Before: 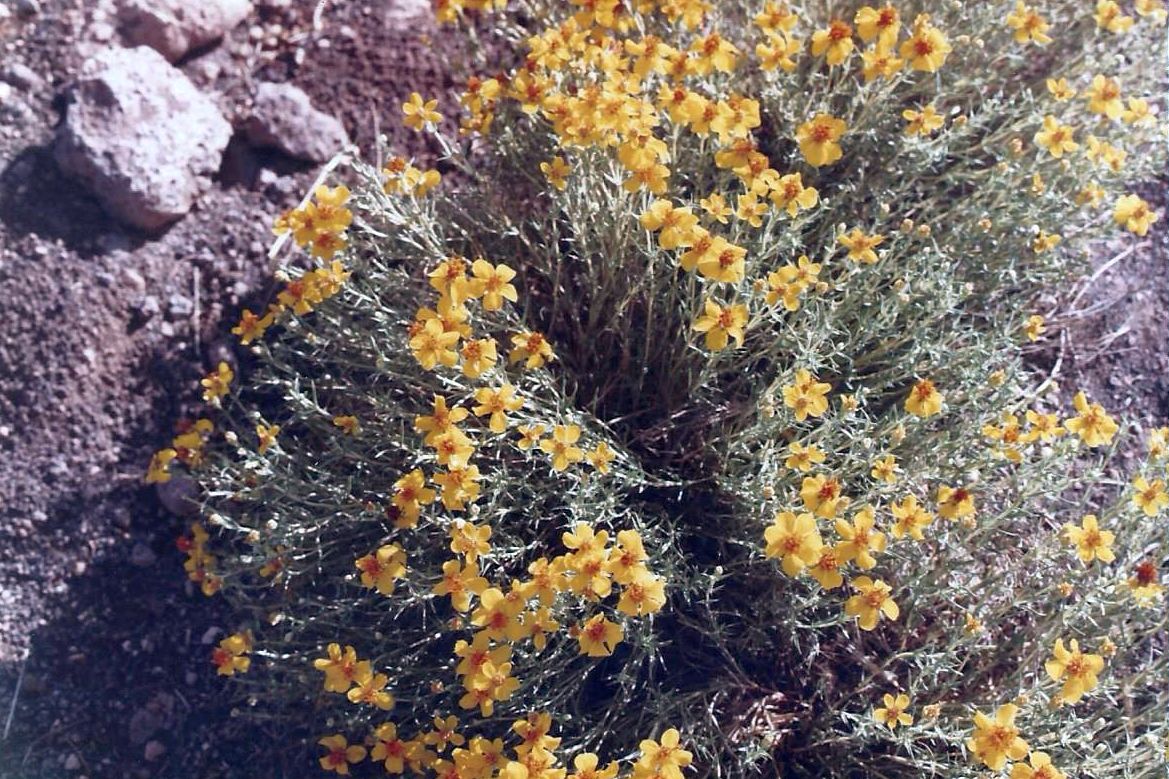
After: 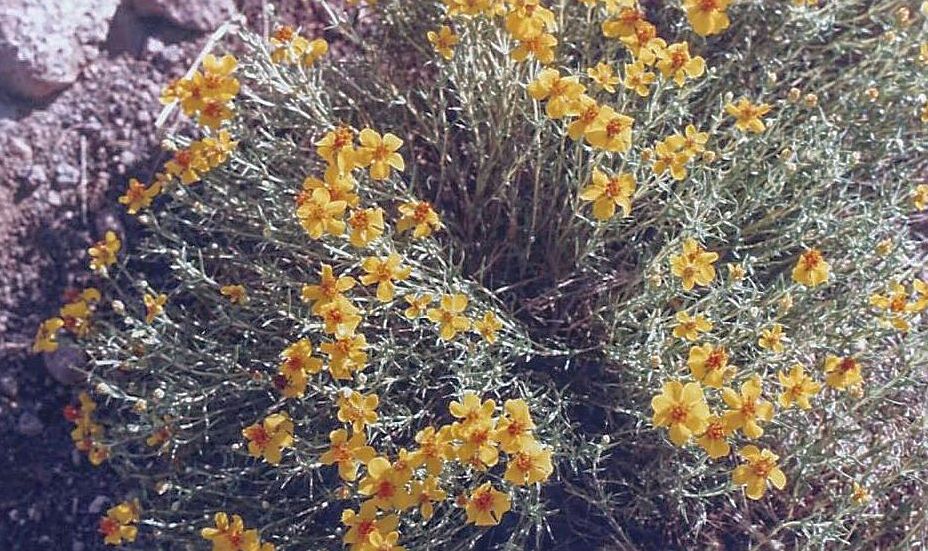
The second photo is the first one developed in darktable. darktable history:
crop: left 9.712%, top 16.928%, right 10.845%, bottom 12.332%
local contrast: highlights 73%, shadows 15%, midtone range 0.197
sharpen: amount 0.55
tone equalizer: on, module defaults
